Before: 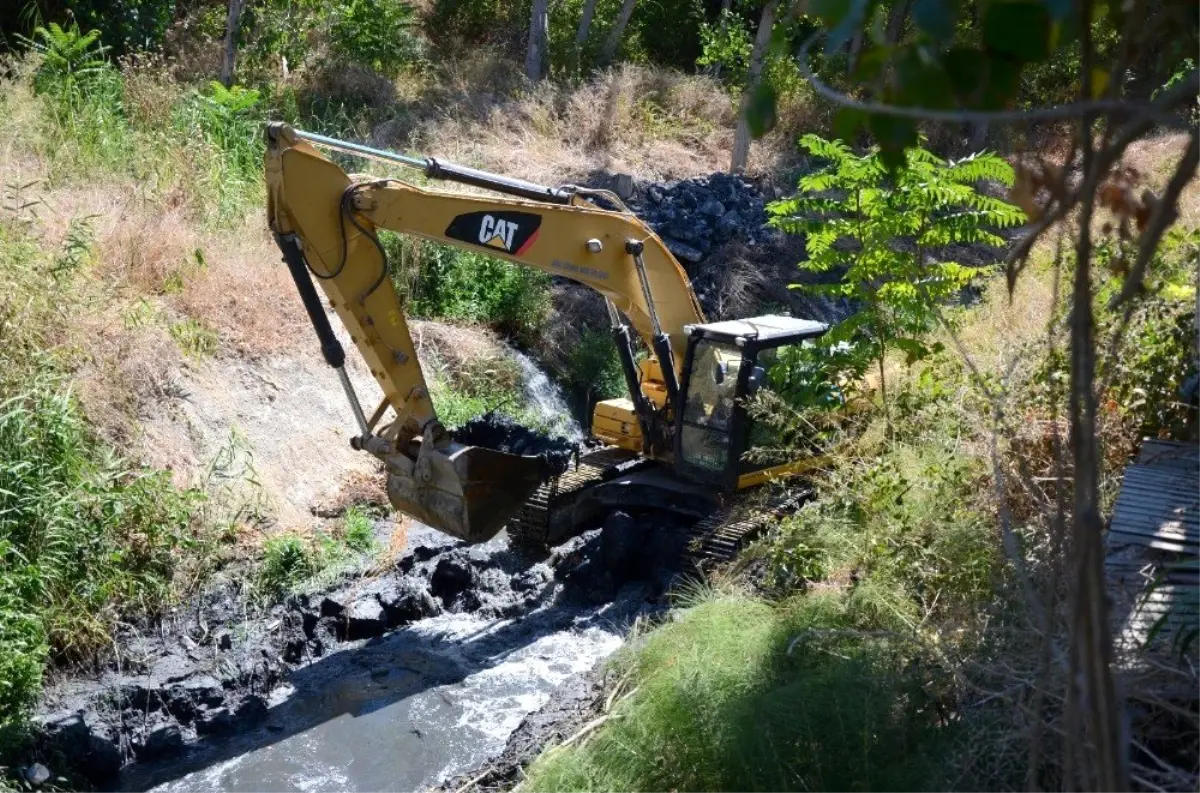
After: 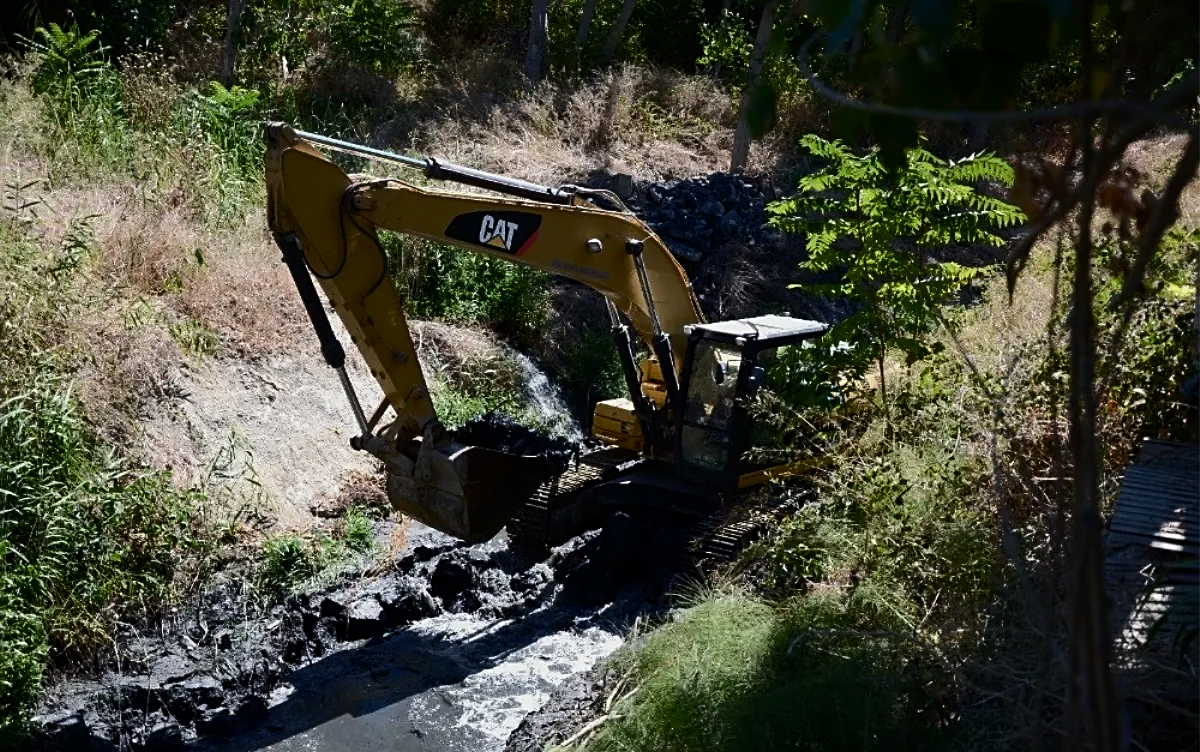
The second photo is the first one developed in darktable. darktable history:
exposure: black level correction 0, exposure -0.688 EV, compensate exposure bias true, compensate highlight preservation false
base curve: curves: ch0 [(0, 0) (0.073, 0.04) (0.157, 0.139) (0.492, 0.492) (0.758, 0.758) (1, 1)]
sharpen: on, module defaults
crop and rotate: top 0.008%, bottom 5.145%
color balance rgb: power › luminance 1.575%, perceptual saturation grading › global saturation 20%, perceptual saturation grading › highlights -50.28%, perceptual saturation grading › shadows 30.704%, perceptual brilliance grading › highlights 14.452%, perceptual brilliance grading › mid-tones -6.075%, perceptual brilliance grading › shadows -27.044%
